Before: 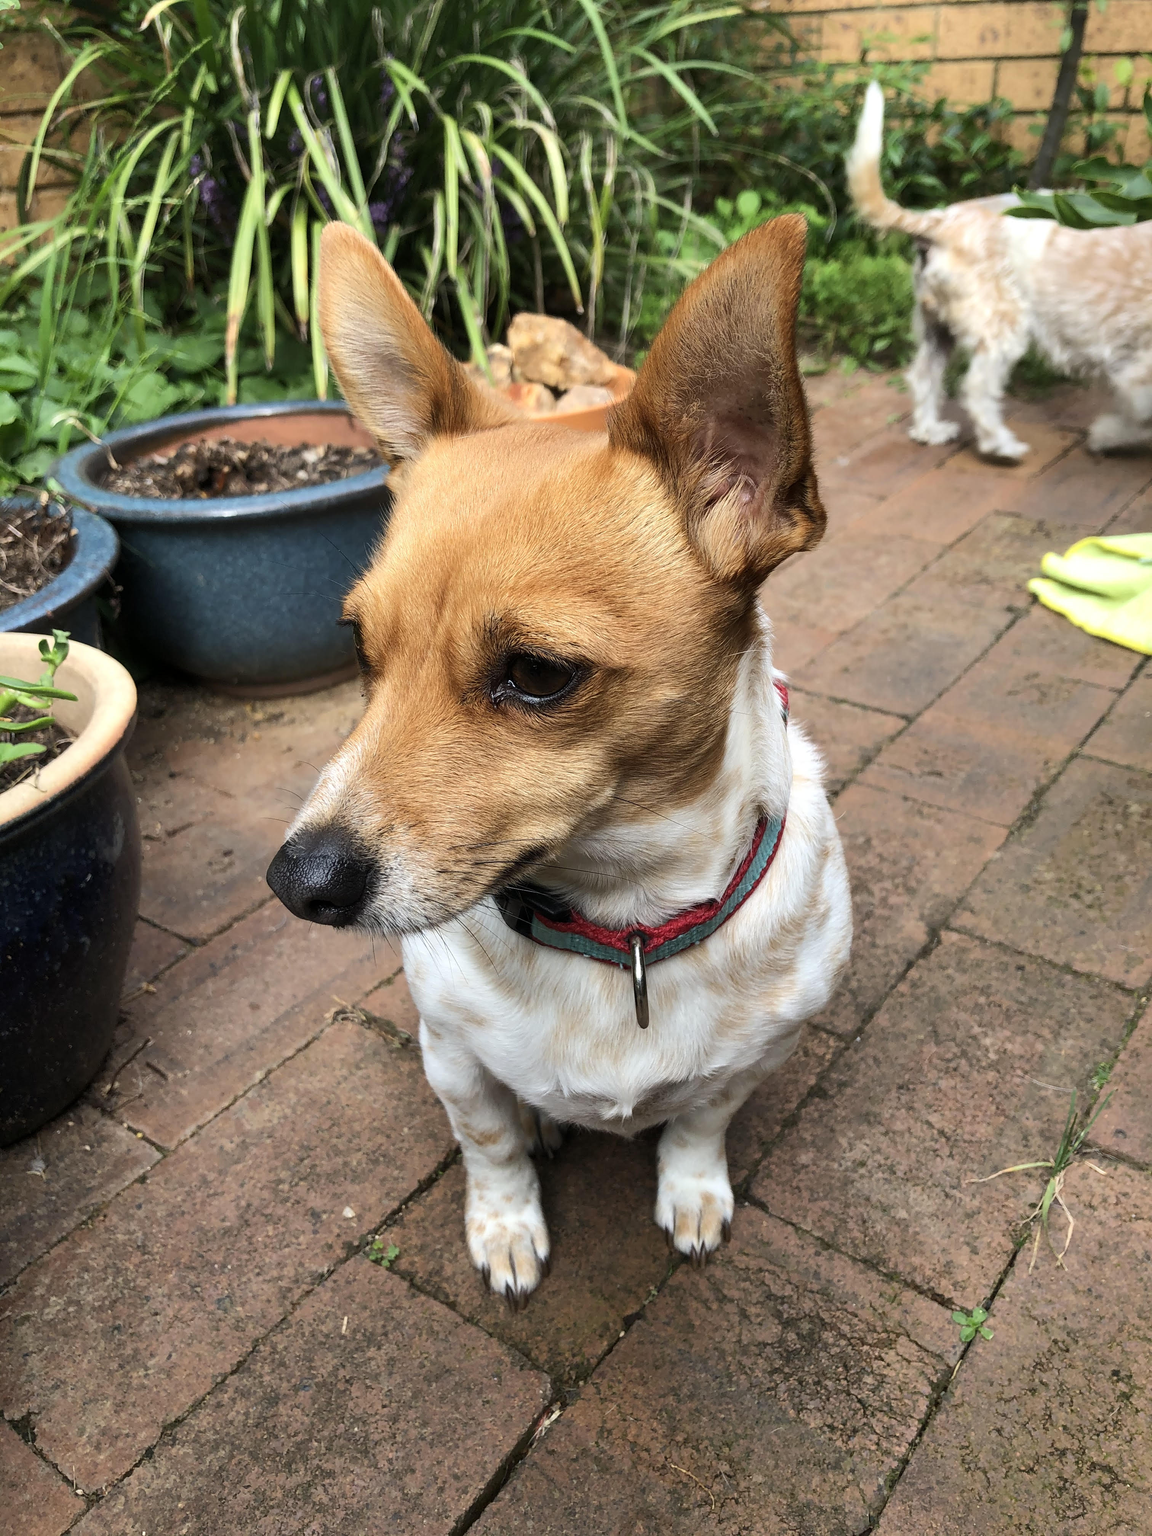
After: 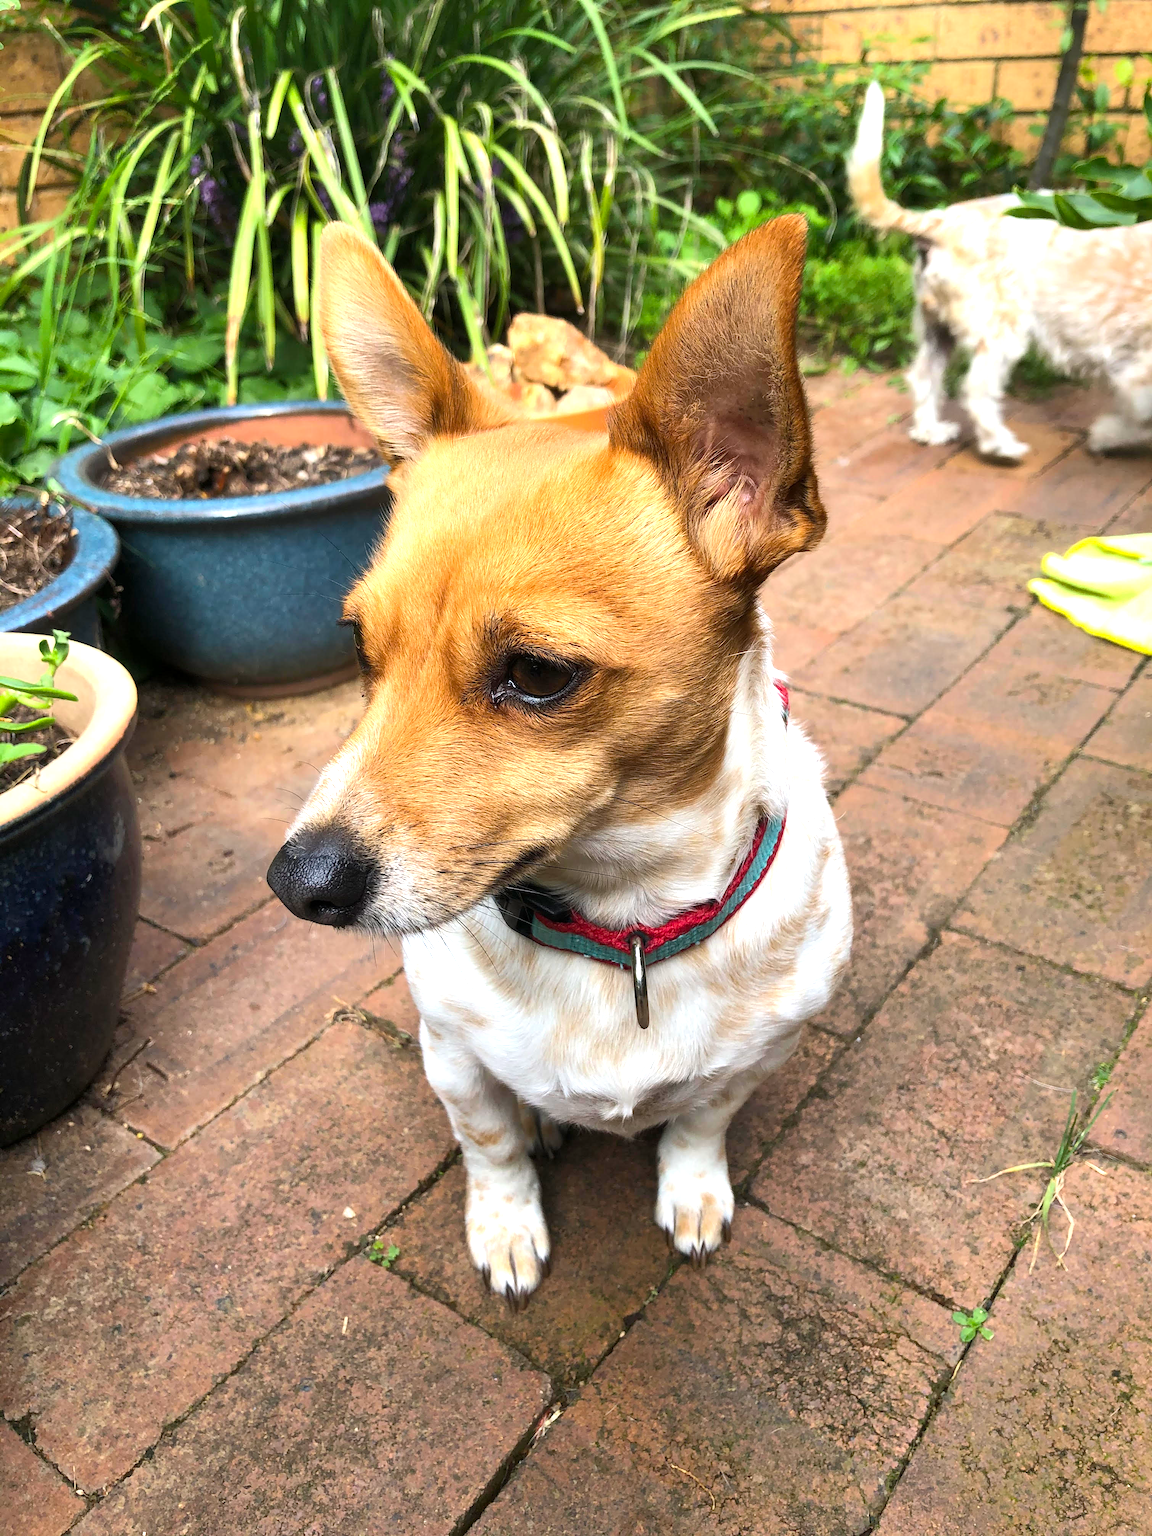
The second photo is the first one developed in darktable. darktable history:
exposure: exposure 0.631 EV, compensate highlight preservation false
color balance rgb: highlights gain › chroma 0.29%, highlights gain › hue 332.78°, linear chroma grading › global chroma 8.854%, perceptual saturation grading › global saturation -0.094%, global vibrance 20.36%
